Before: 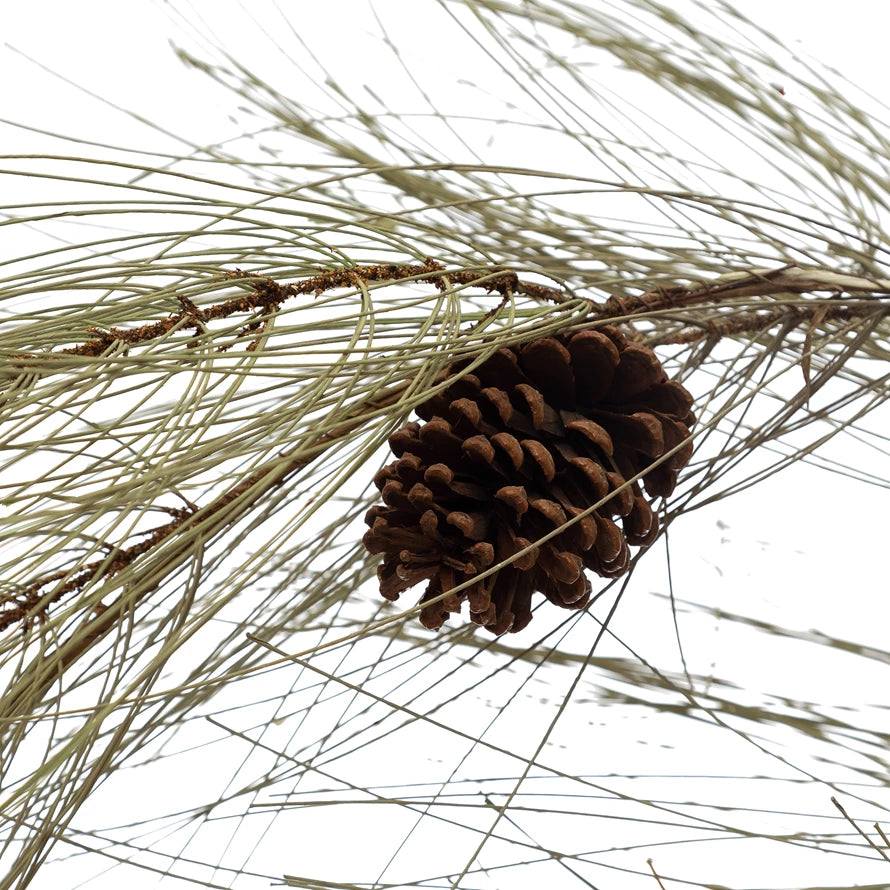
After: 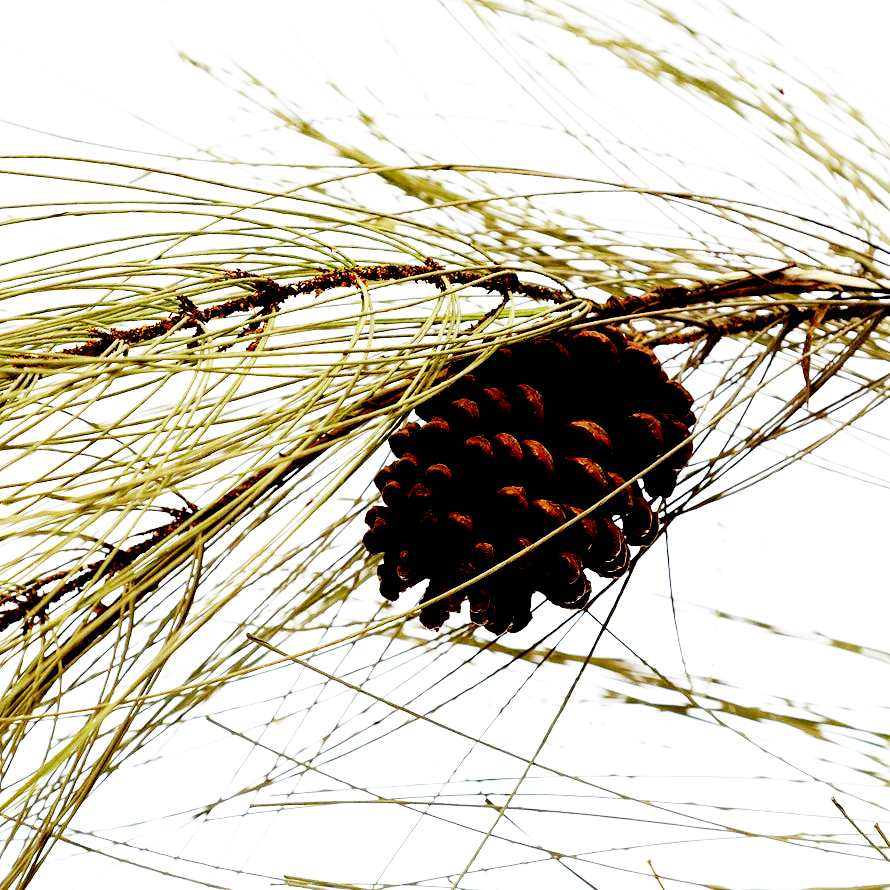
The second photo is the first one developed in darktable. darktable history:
exposure: black level correction 0.056, exposure -0.039 EV, compensate highlight preservation false
base curve: curves: ch0 [(0, 0) (0.007, 0.004) (0.027, 0.03) (0.046, 0.07) (0.207, 0.54) (0.442, 0.872) (0.673, 0.972) (1, 1)], preserve colors none
